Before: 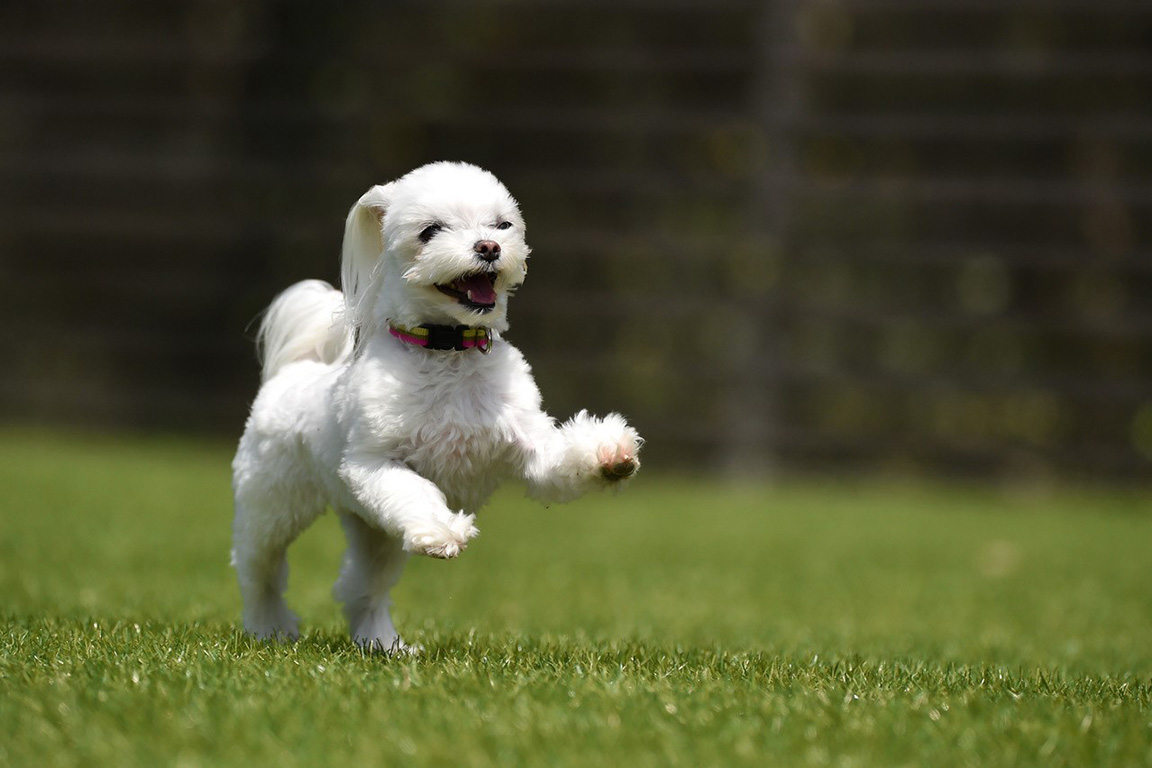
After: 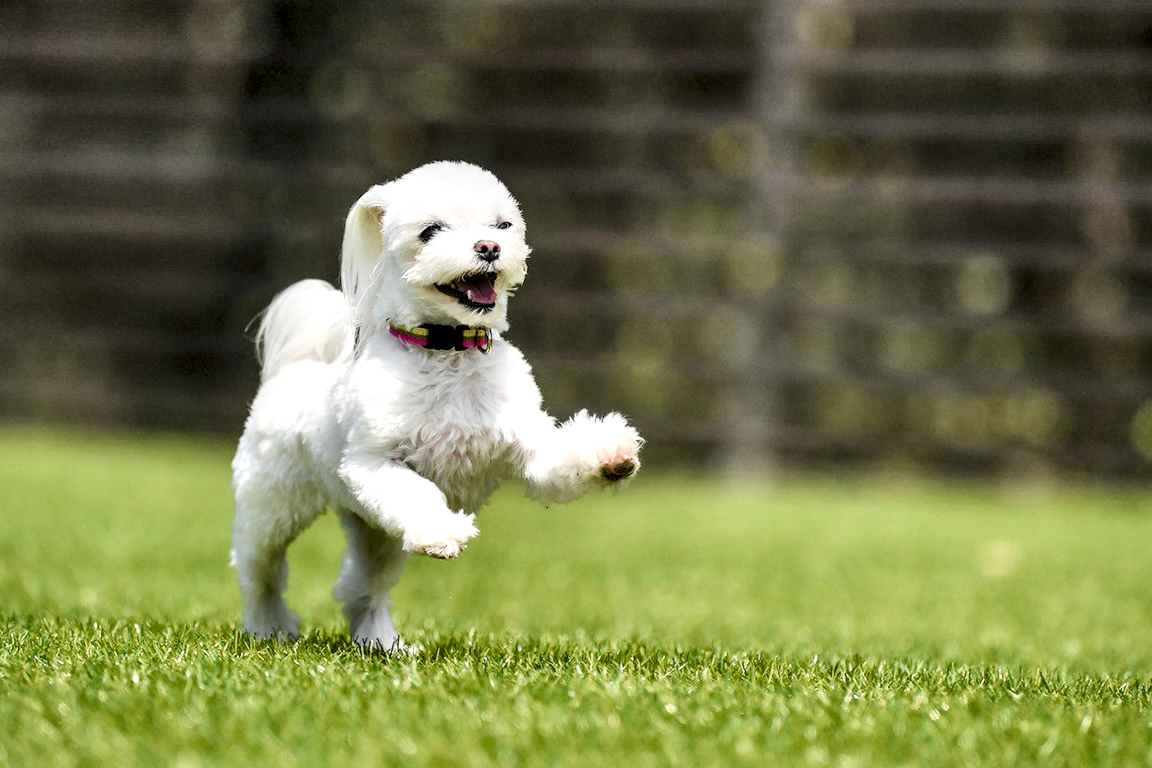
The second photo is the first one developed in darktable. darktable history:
shadows and highlights: shadows 43.71, white point adjustment -1.46, soften with gaussian
local contrast: highlights 60%, shadows 60%, detail 160%
filmic rgb: black relative exposure -7.65 EV, white relative exposure 4.56 EV, hardness 3.61, contrast 1.05
exposure: black level correction 0, exposure 1.45 EV, compensate exposure bias true, compensate highlight preservation false
